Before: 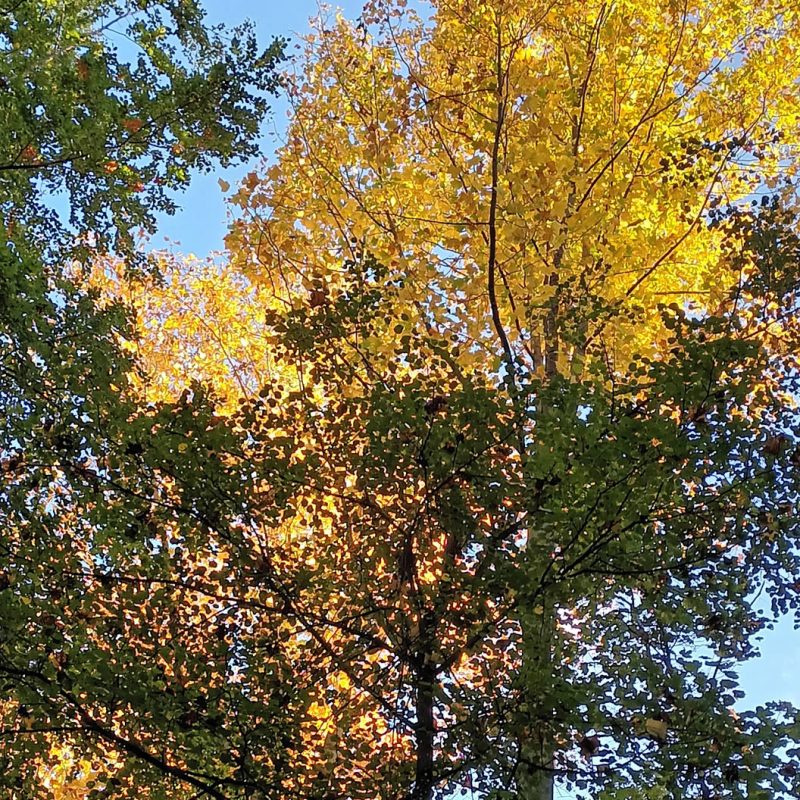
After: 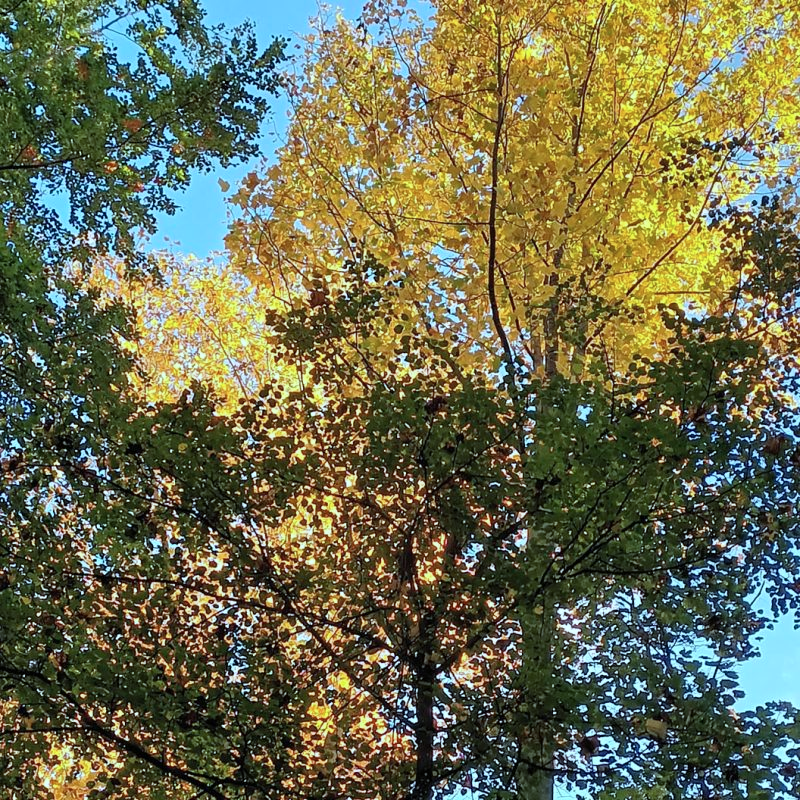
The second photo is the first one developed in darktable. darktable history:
color correction: highlights a* -10.24, highlights b* -10.13
